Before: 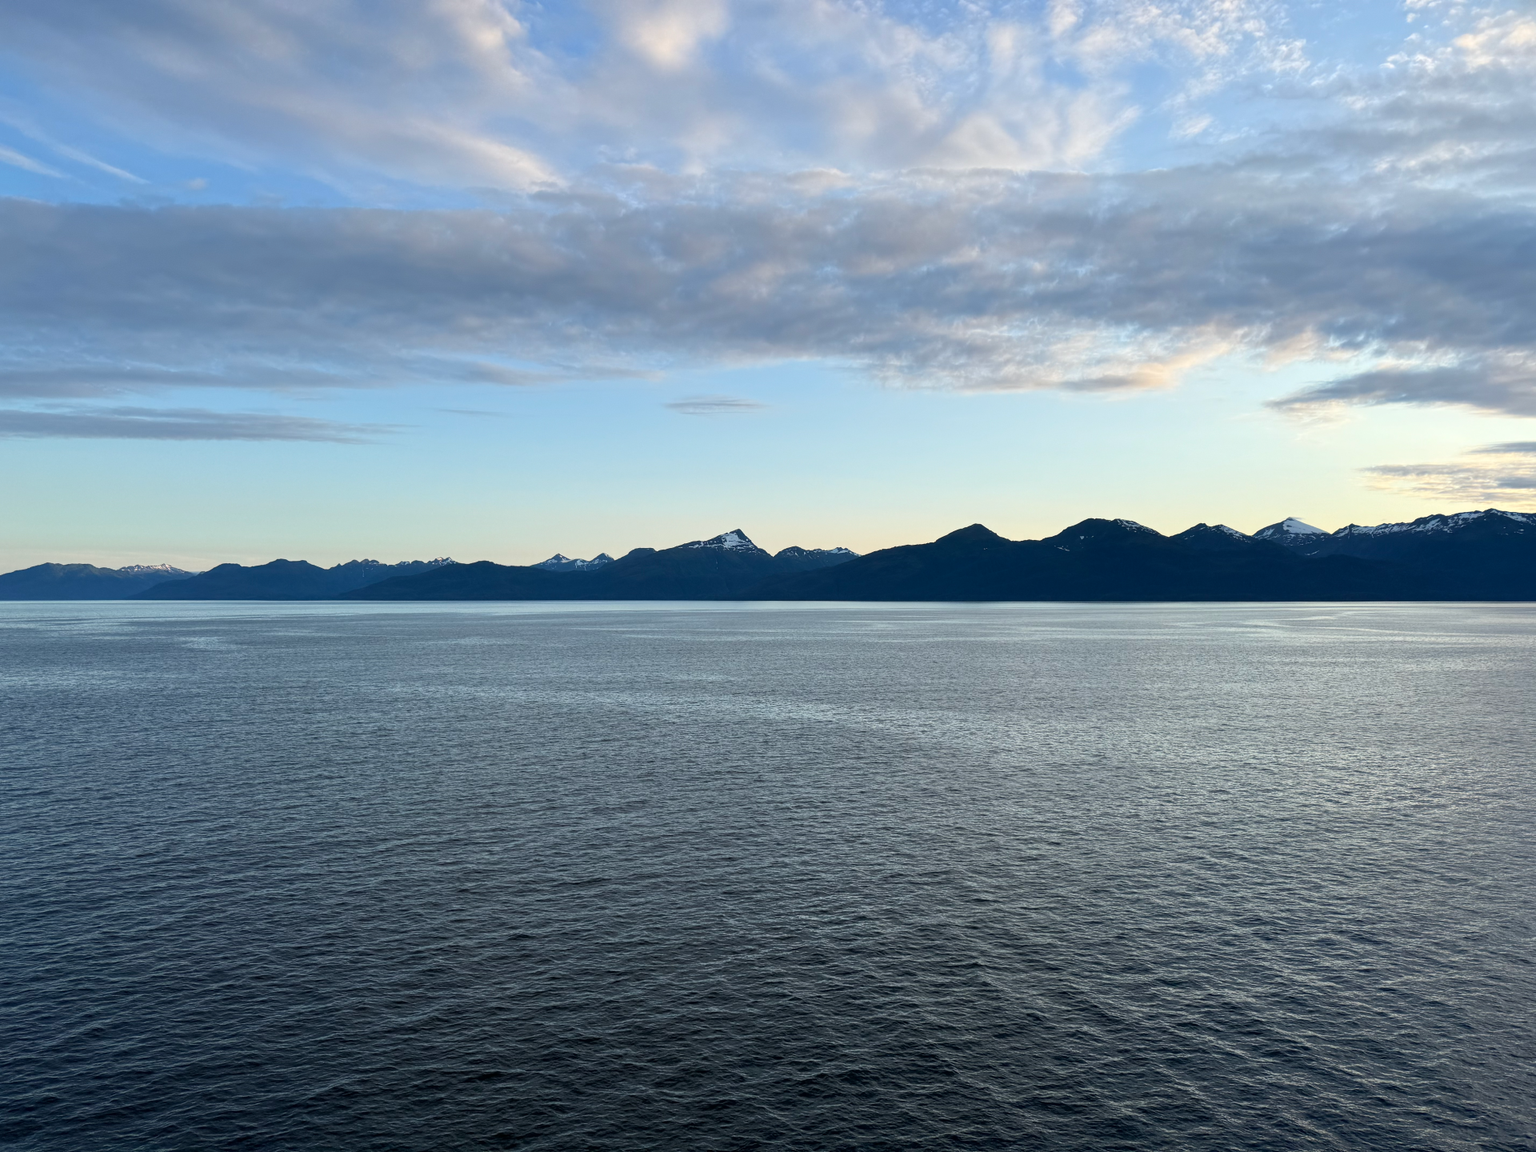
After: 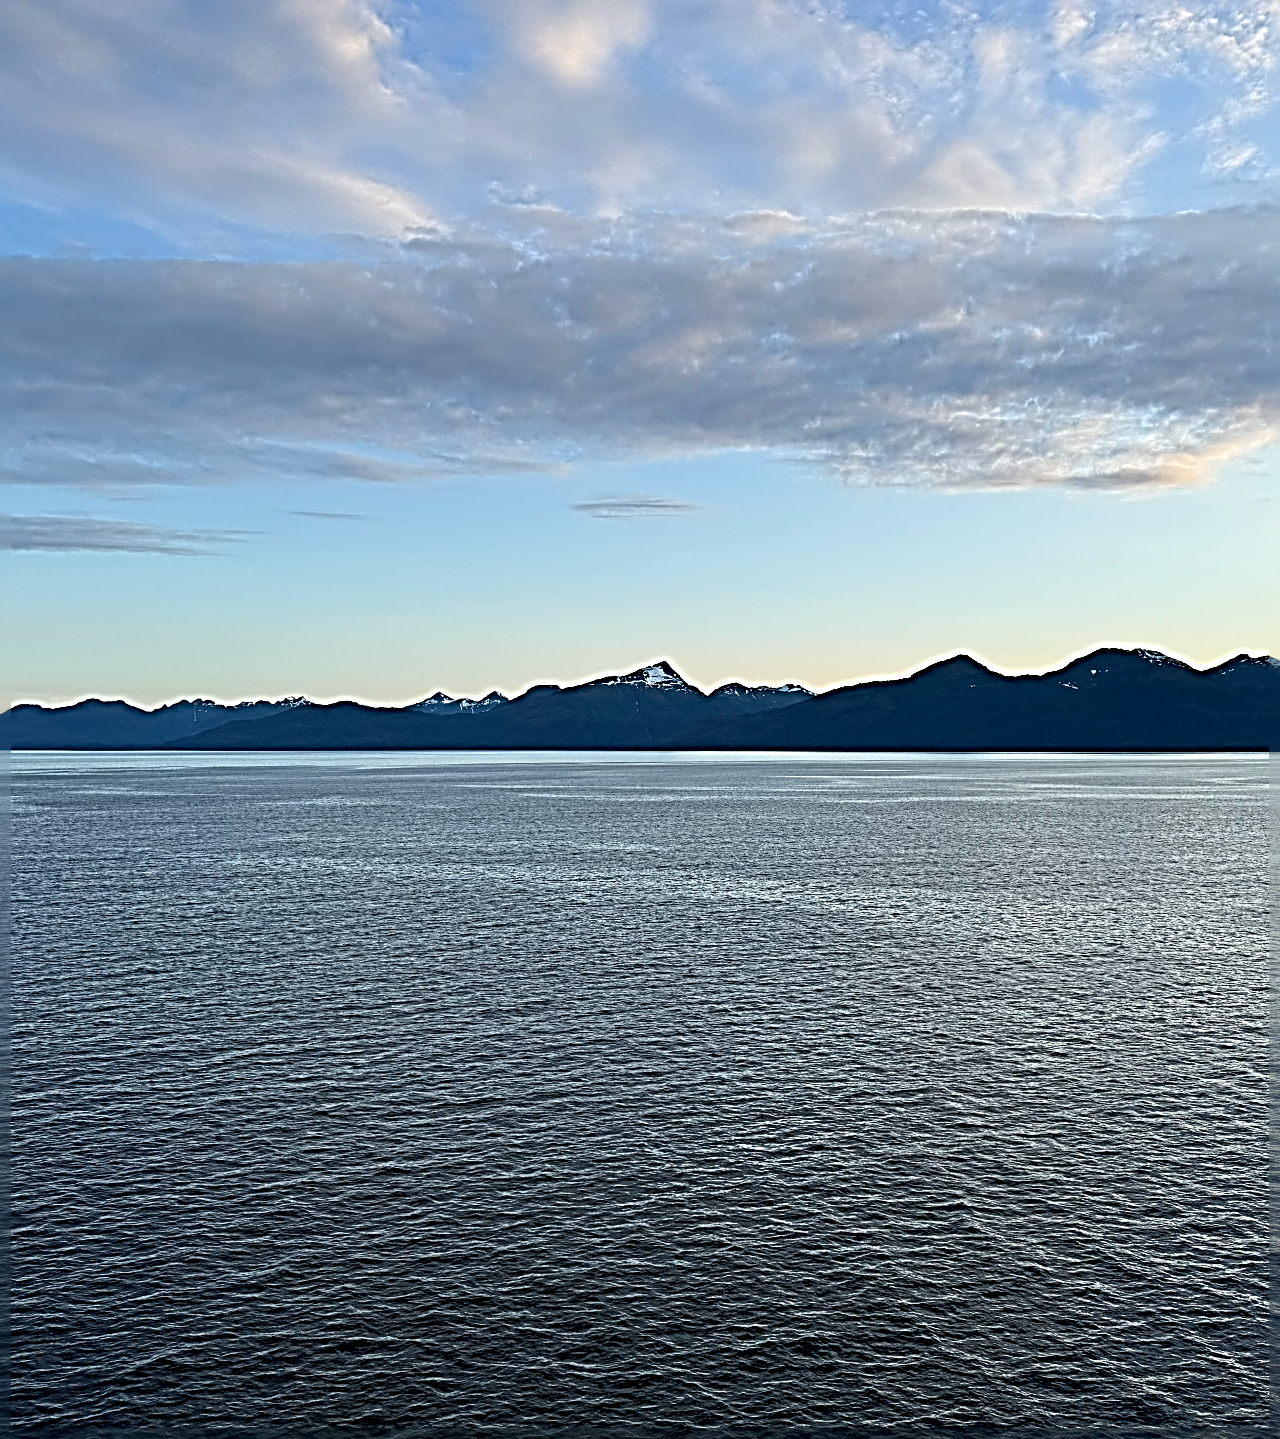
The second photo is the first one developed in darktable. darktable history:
crop and rotate: left 13.537%, right 19.796%
sharpen: radius 4.001, amount 2
